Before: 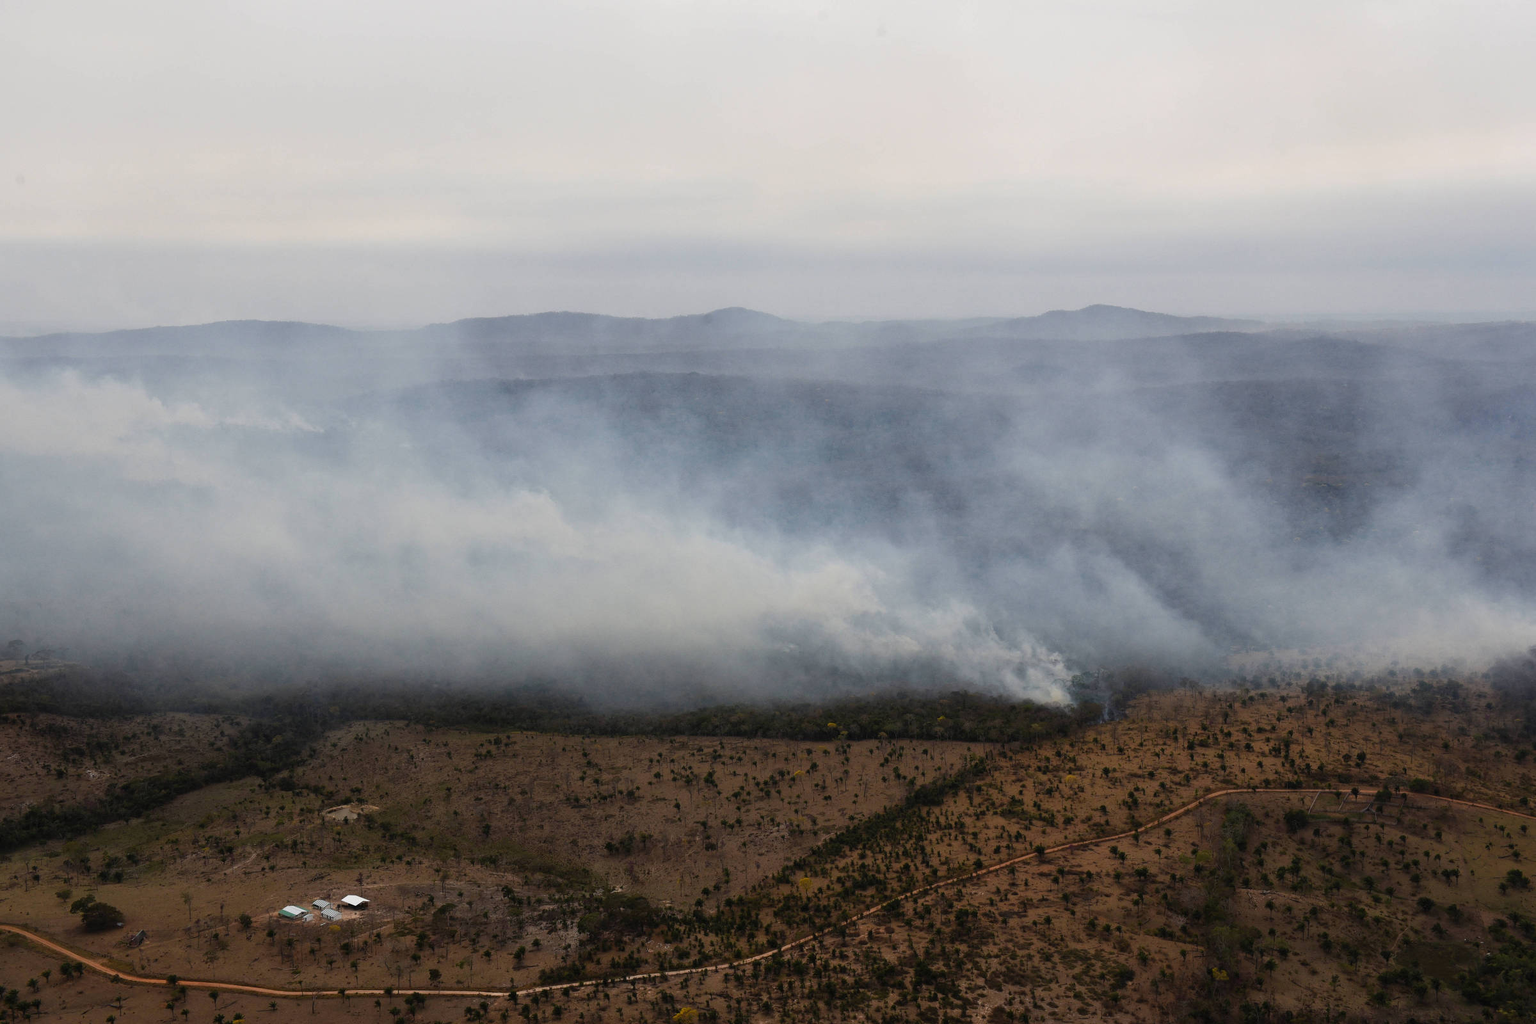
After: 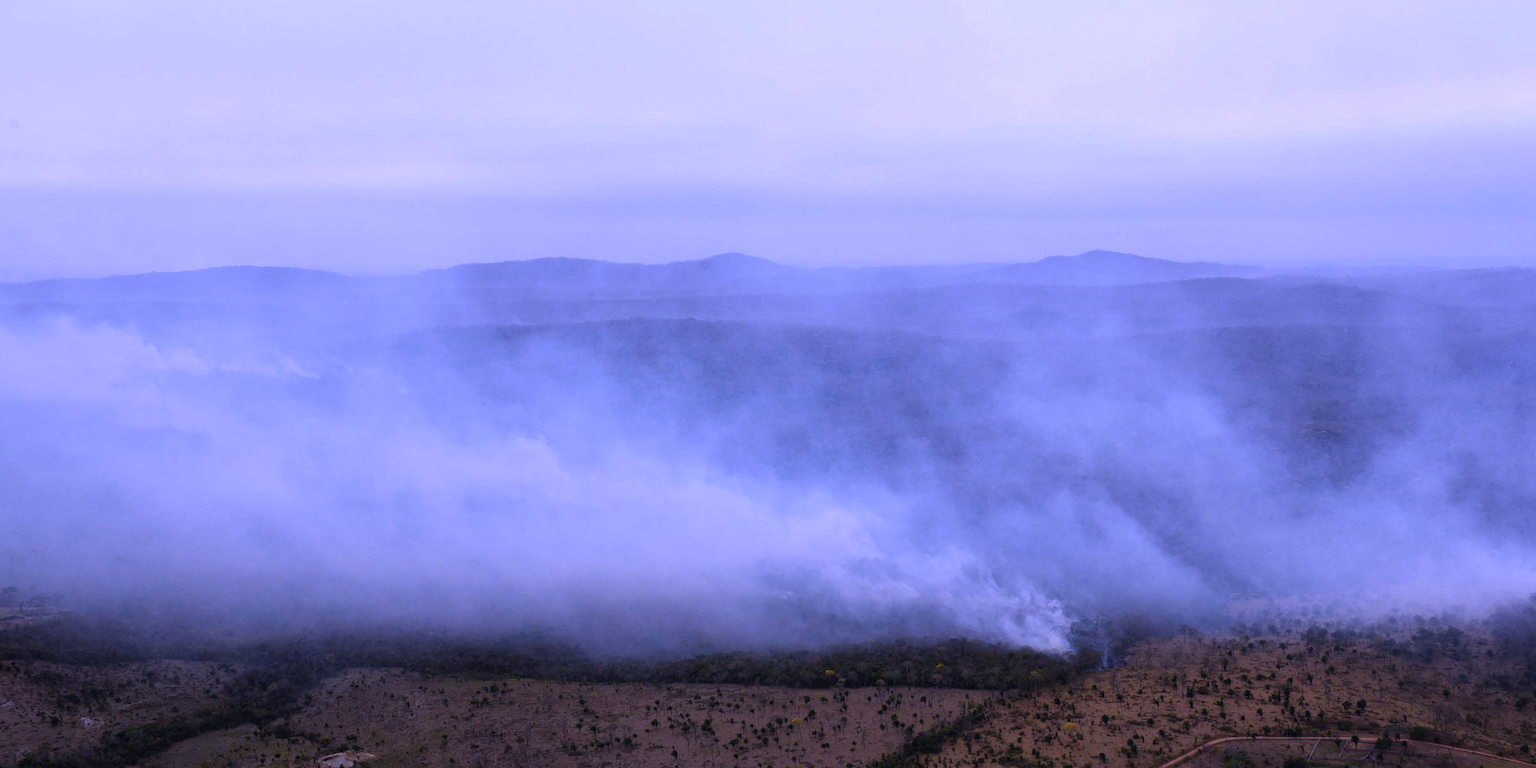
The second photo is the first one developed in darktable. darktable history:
crop: left 0.387%, top 5.469%, bottom 19.809%
white balance: red 0.98, blue 1.61
base curve: curves: ch0 [(0, 0) (0.74, 0.67) (1, 1)]
exposure: black level correction 0.001, exposure 0.014 EV, compensate highlight preservation false
